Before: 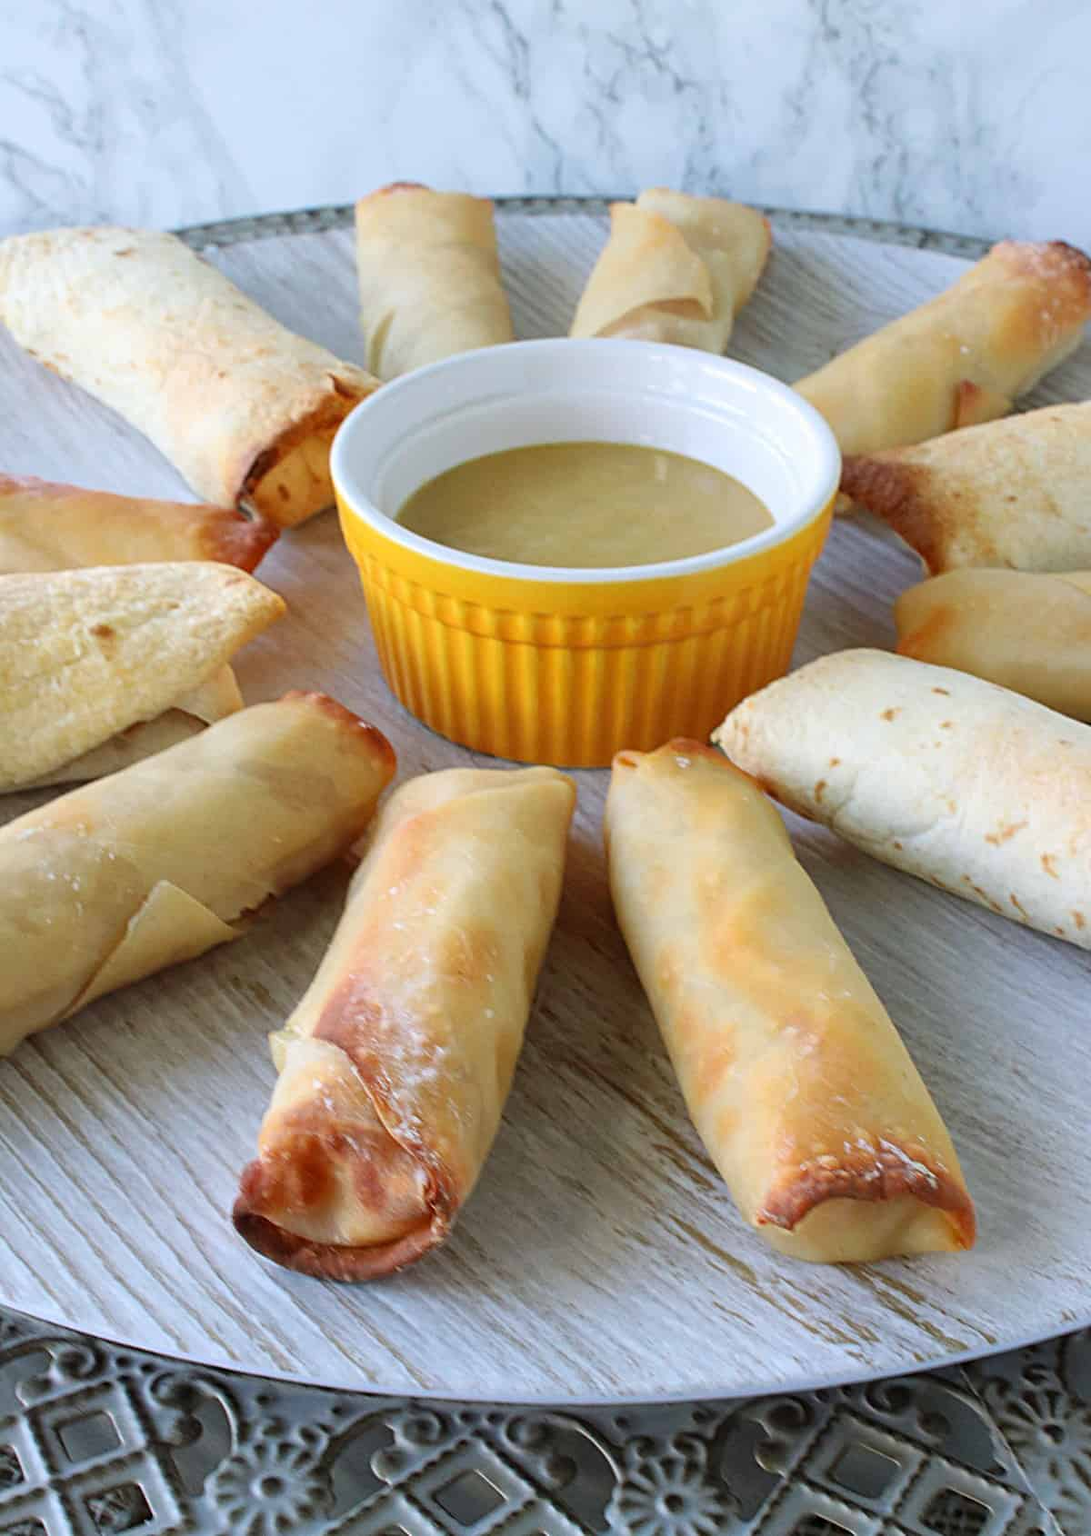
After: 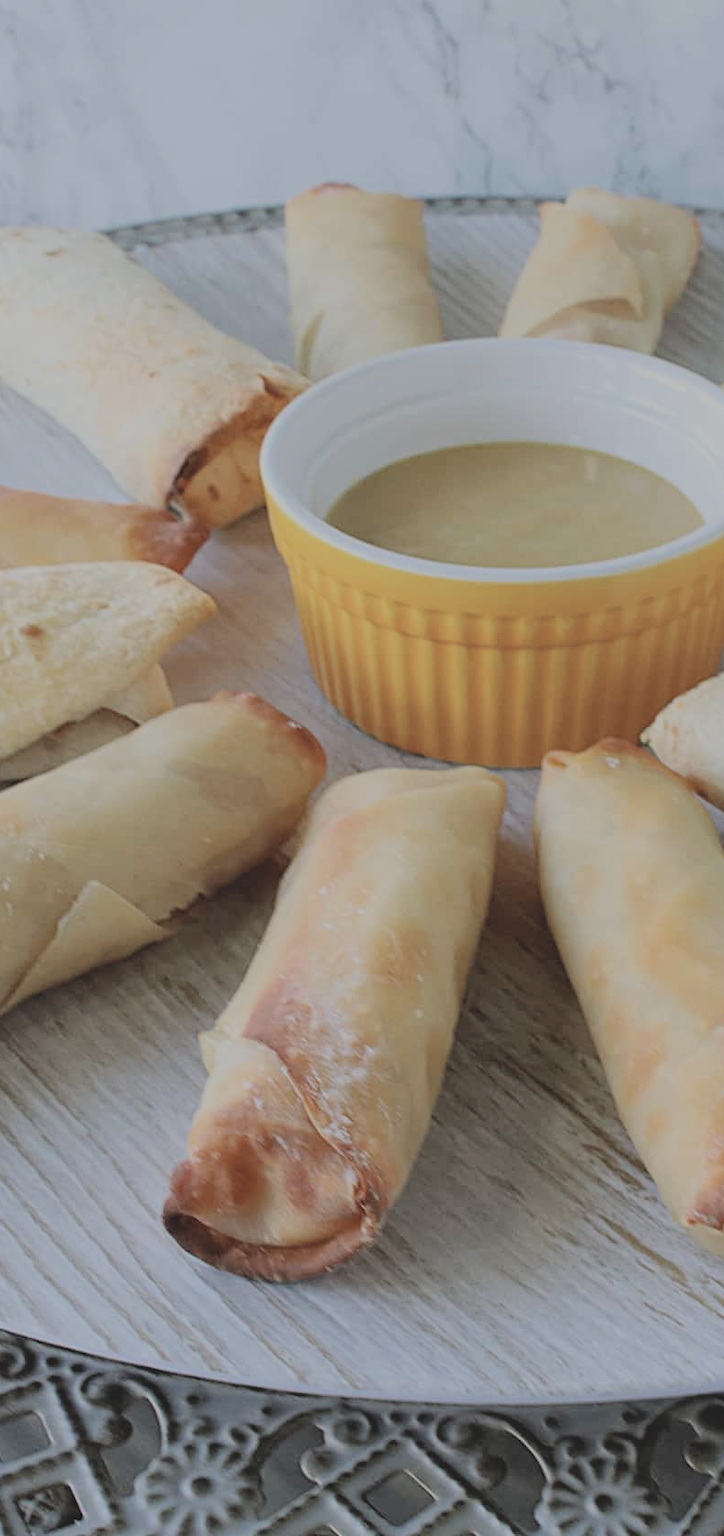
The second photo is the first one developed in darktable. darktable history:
filmic rgb: black relative exposure -7.65 EV, white relative exposure 4.56 EV, hardness 3.61, contrast 0.998, color science v6 (2022), iterations of high-quality reconstruction 0
contrast brightness saturation: contrast -0.242, saturation -0.433
crop and rotate: left 6.433%, right 27.127%
